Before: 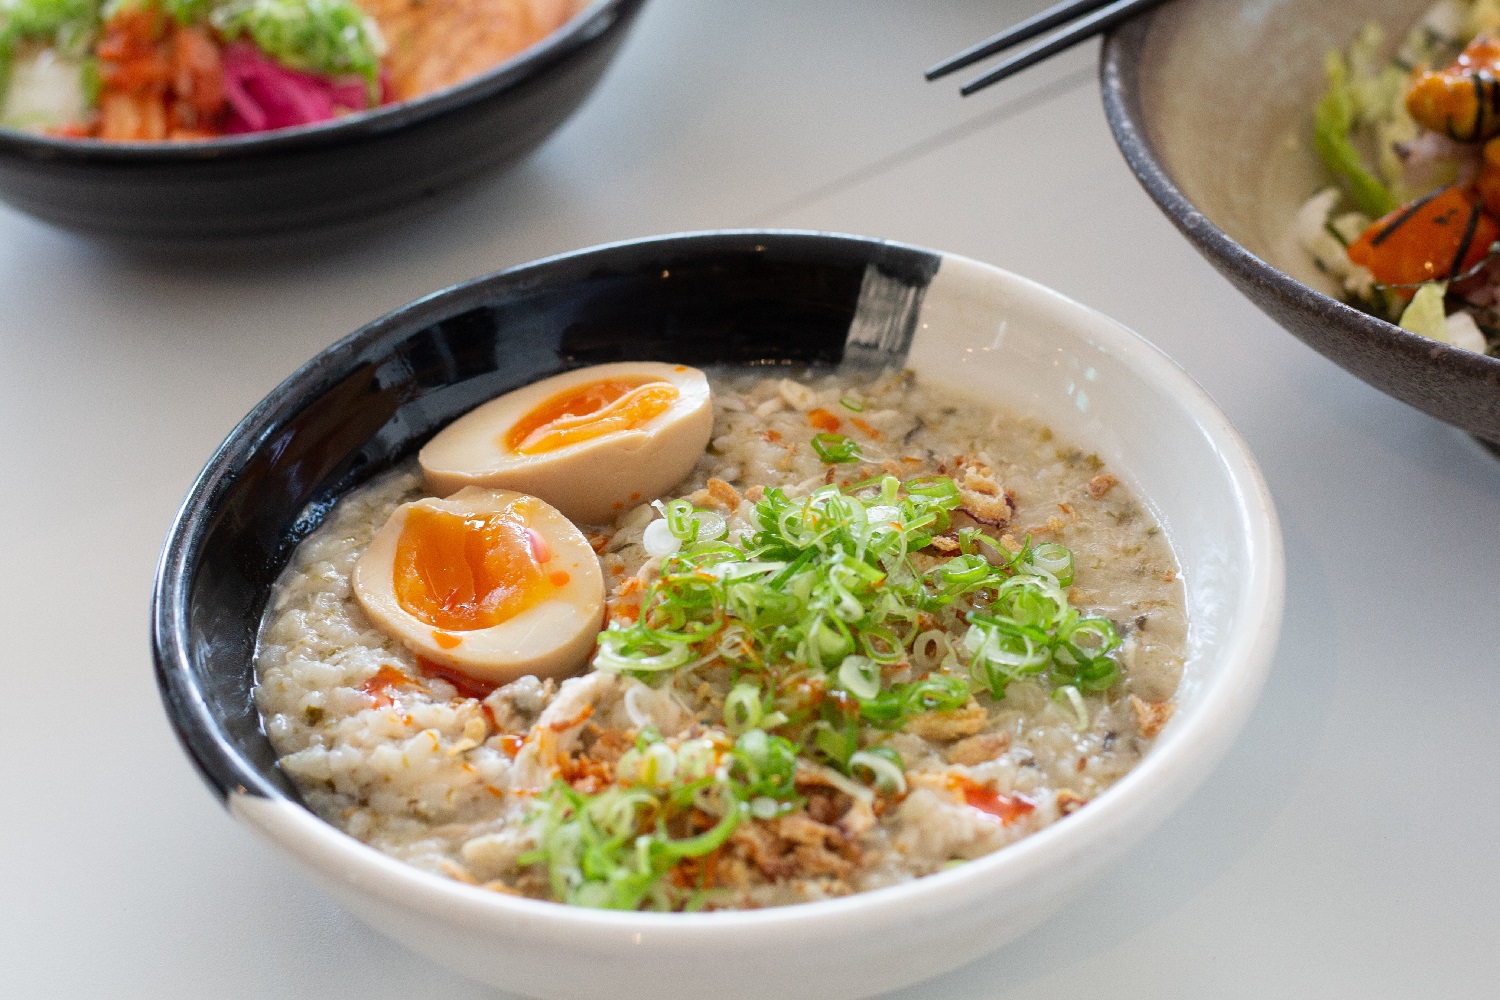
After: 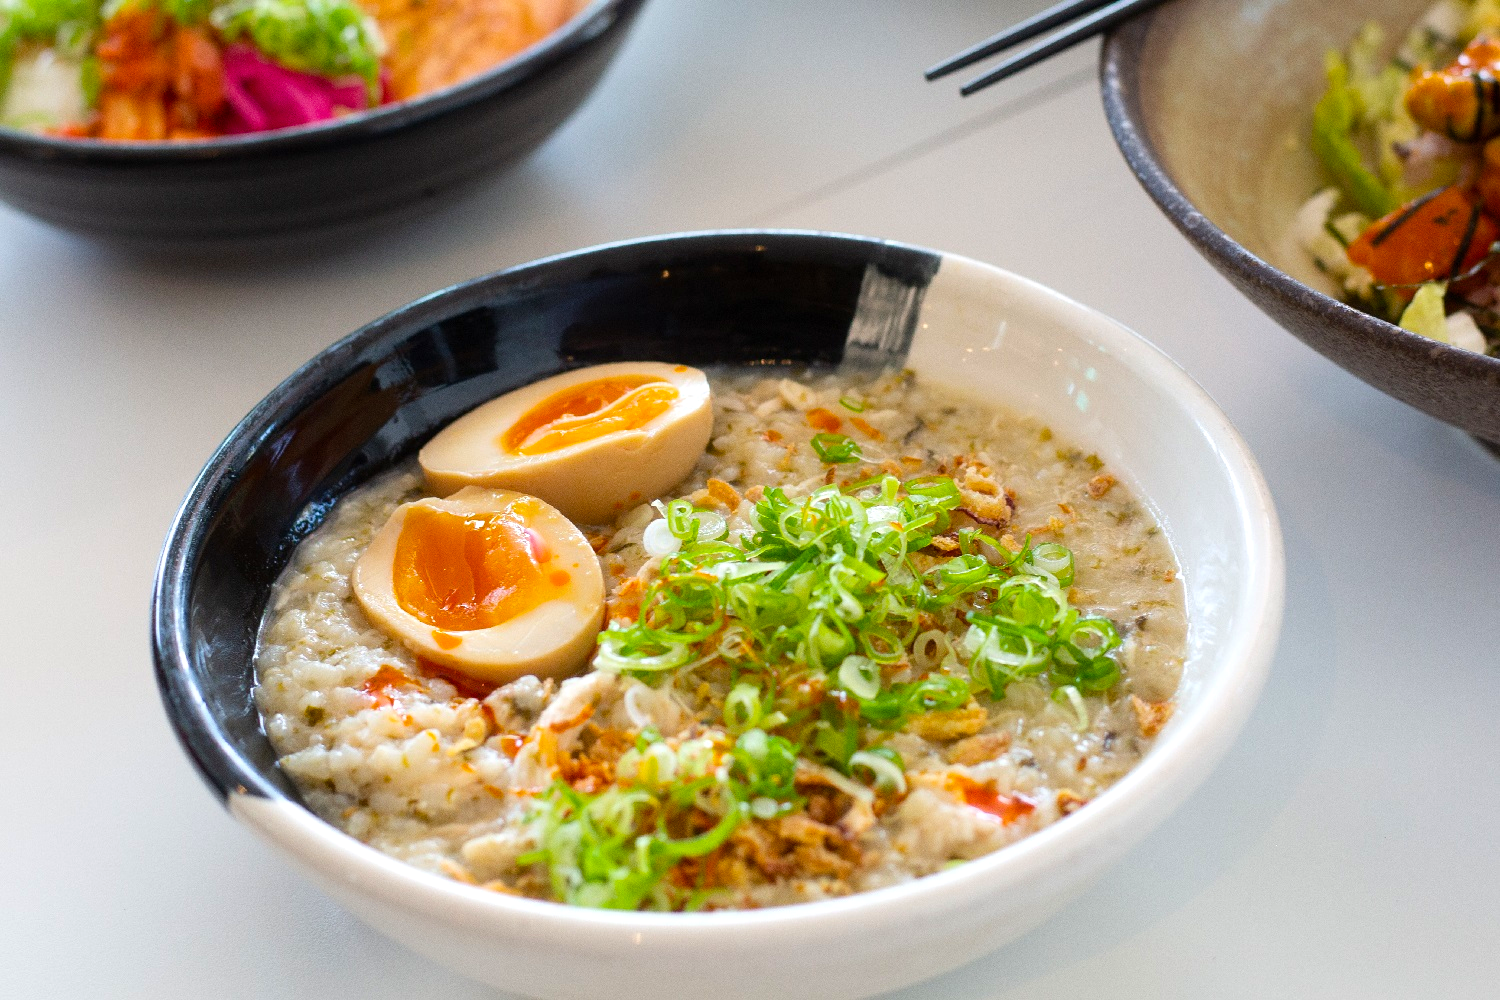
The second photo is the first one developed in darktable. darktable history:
color balance rgb: highlights gain › luminance 14.912%, perceptual saturation grading › global saturation 24.915%, global vibrance 20%
